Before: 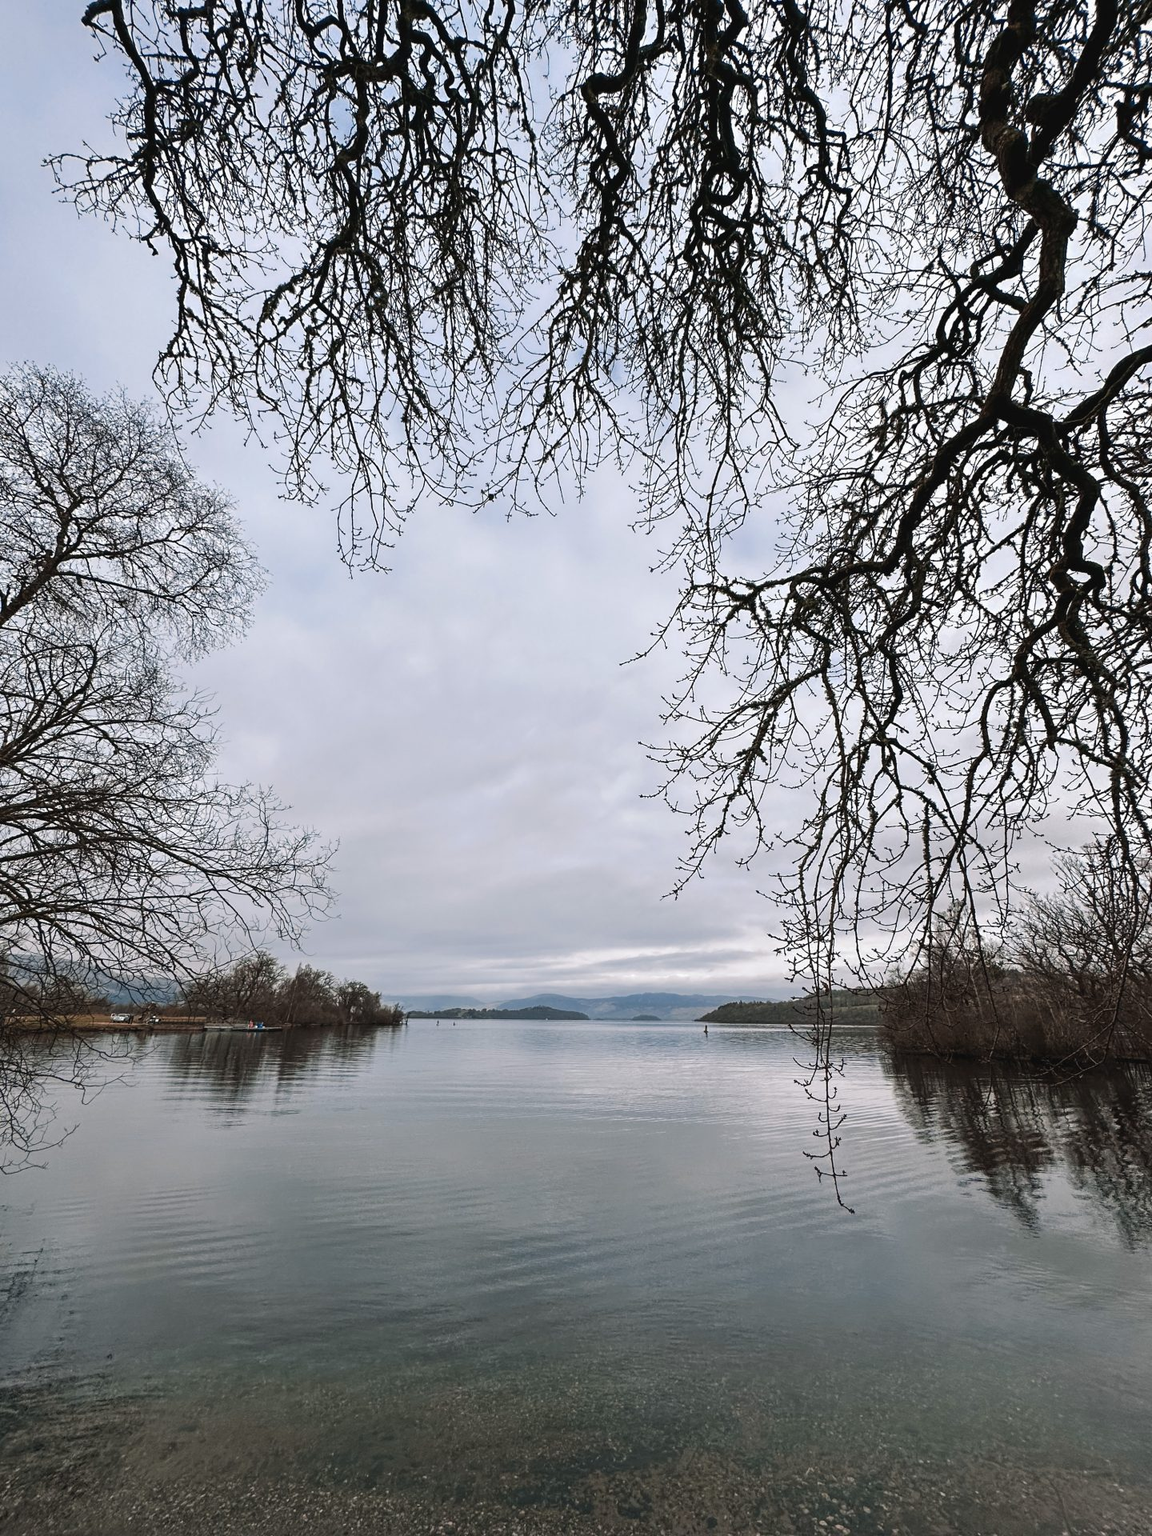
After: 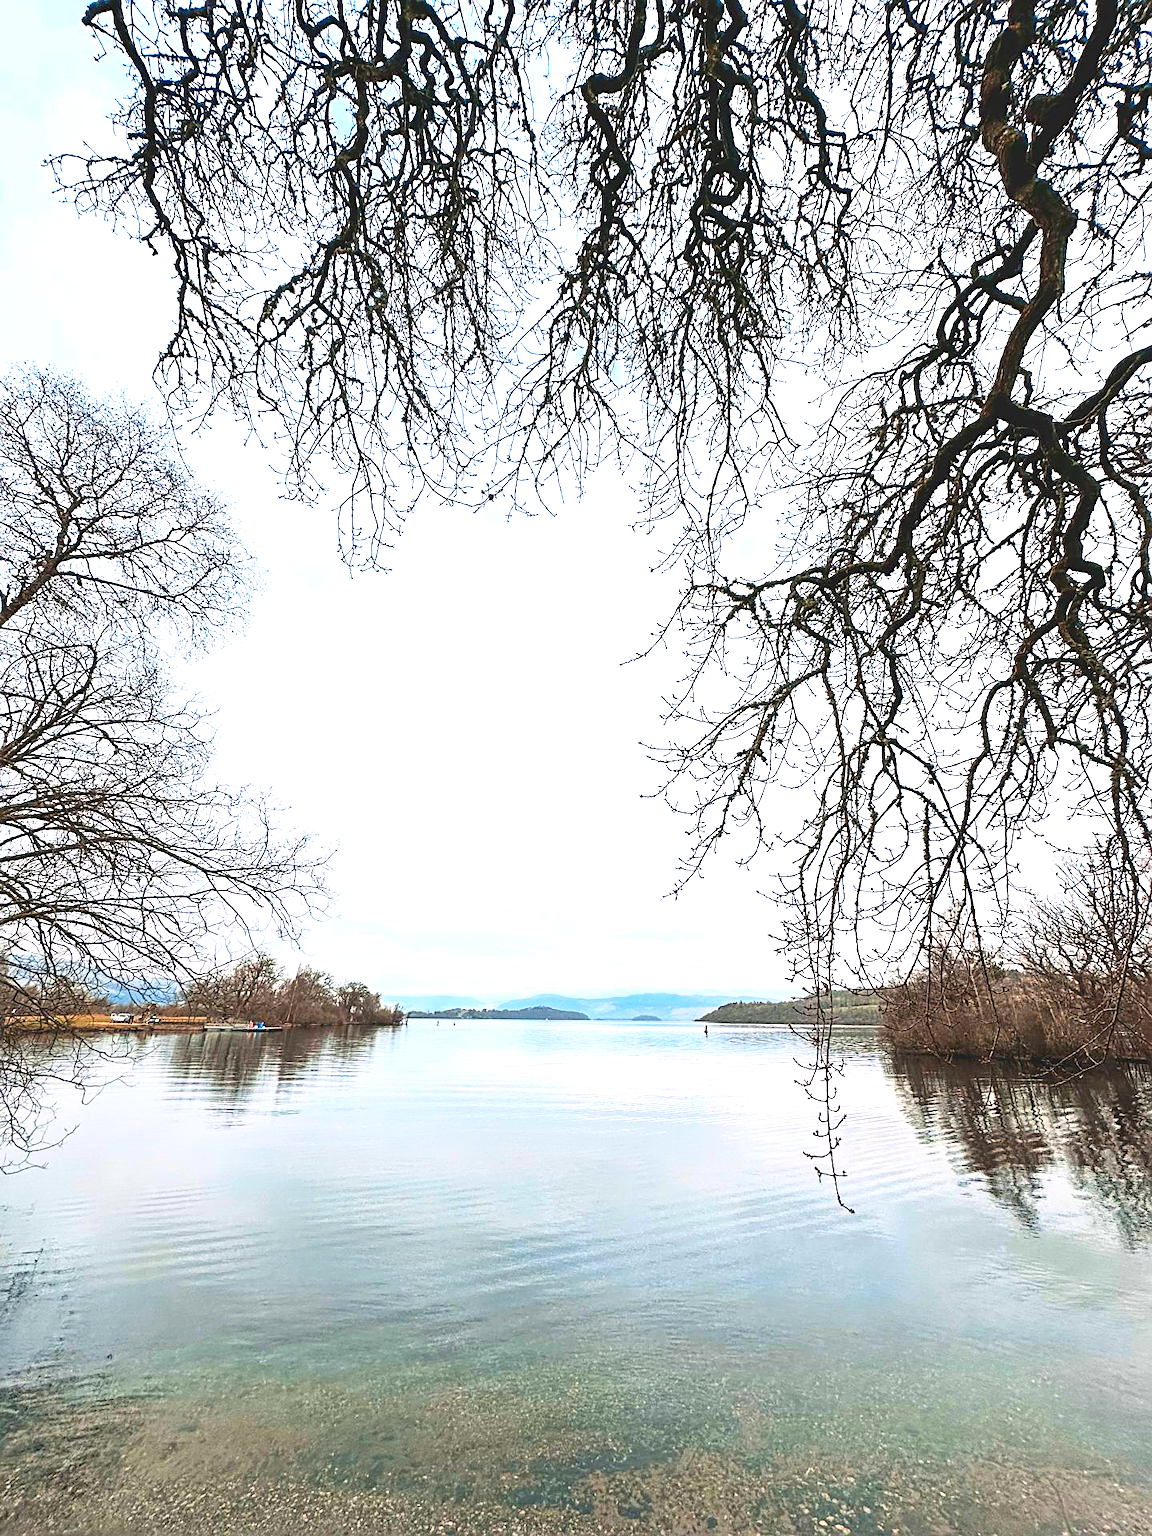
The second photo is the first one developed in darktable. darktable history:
exposure: black level correction 0, exposure 1.35 EV, compensate exposure bias true, compensate highlight preservation false
sharpen: on, module defaults
tone equalizer: -8 EV -1.84 EV, -7 EV -1.16 EV, -6 EV -1.62 EV, smoothing diameter 25%, edges refinement/feathering 10, preserve details guided filter
contrast brightness saturation: contrast 0.2, brightness 0.2, saturation 0.8
